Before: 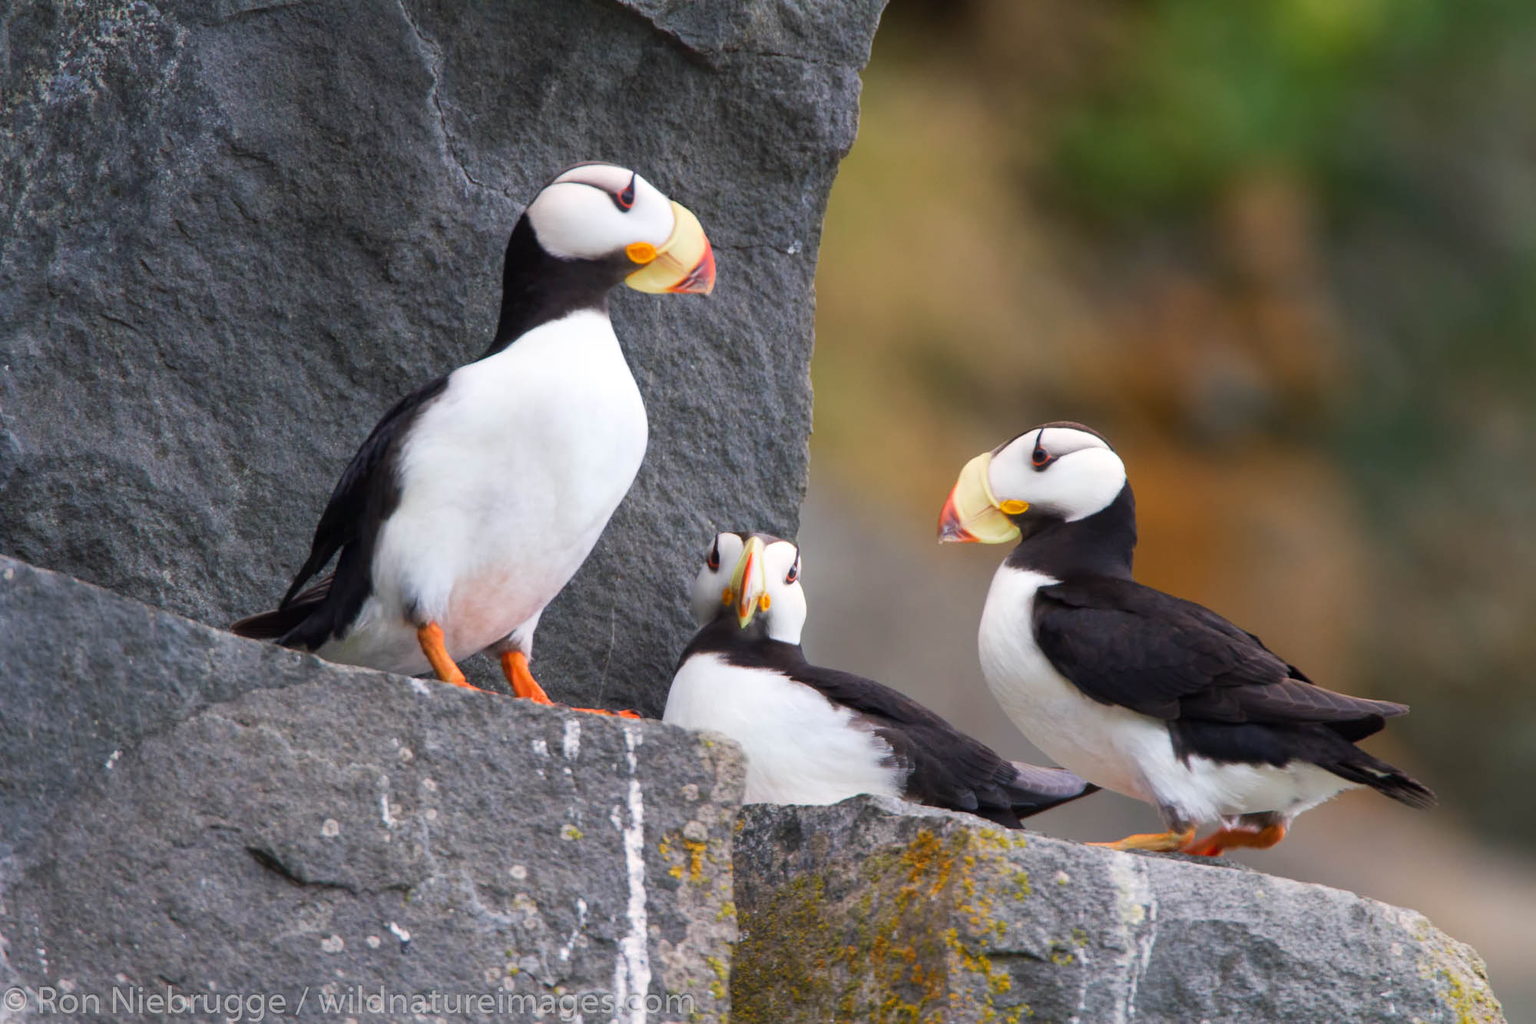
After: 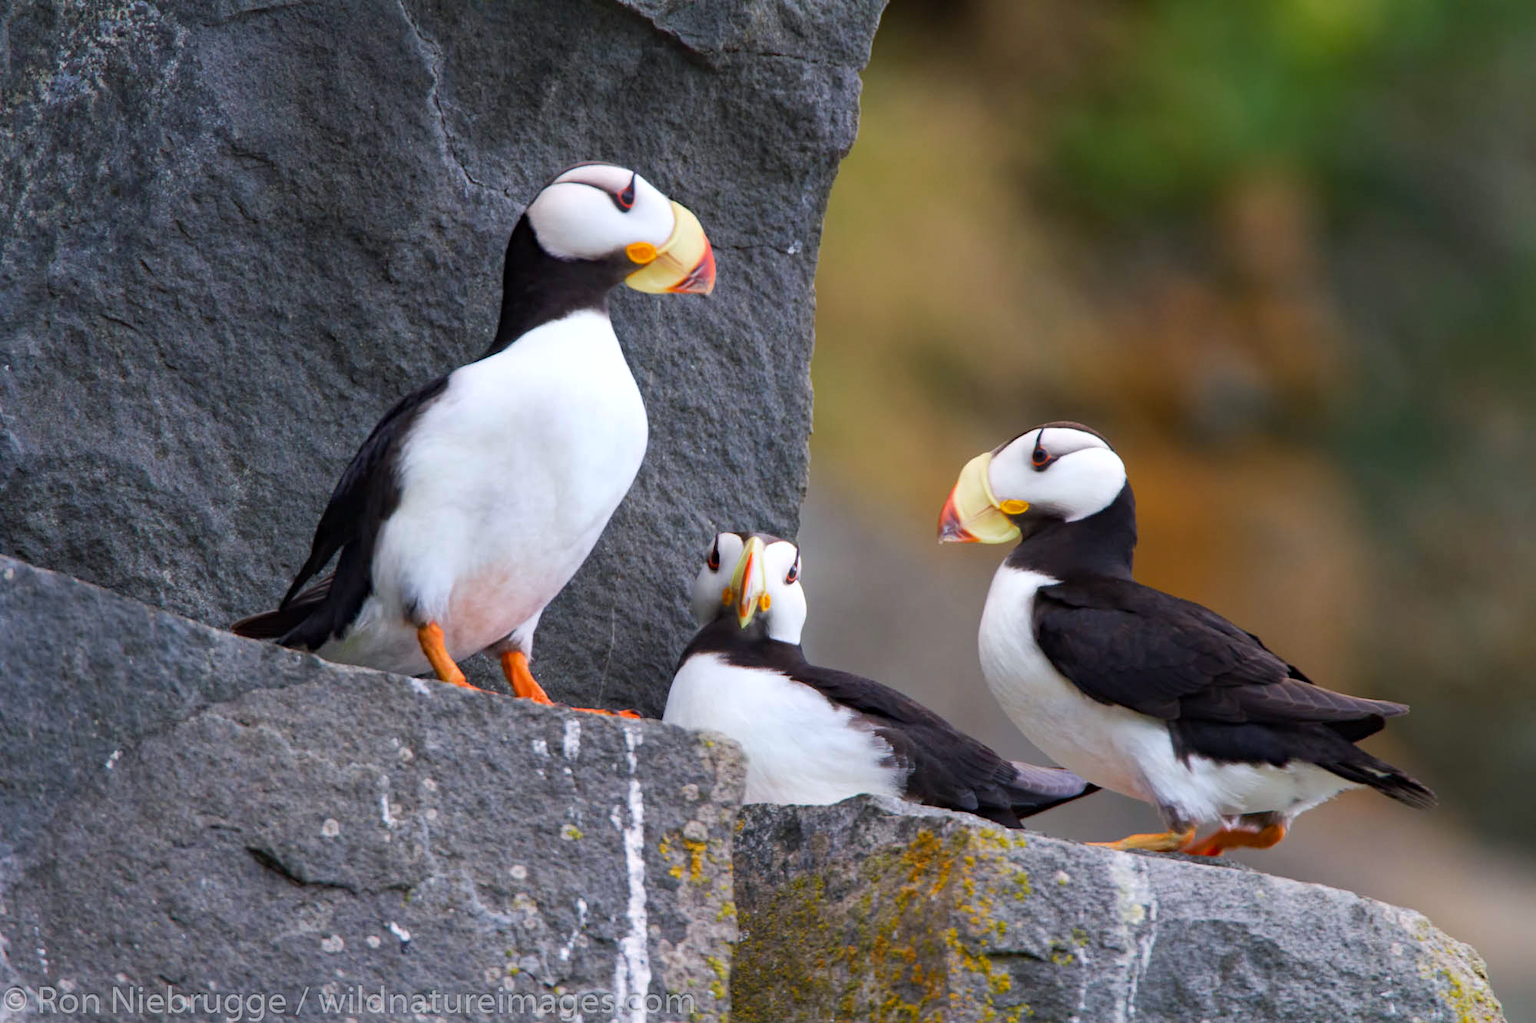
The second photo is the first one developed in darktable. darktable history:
white balance: red 0.976, blue 1.04
haze removal: compatibility mode true, adaptive false
